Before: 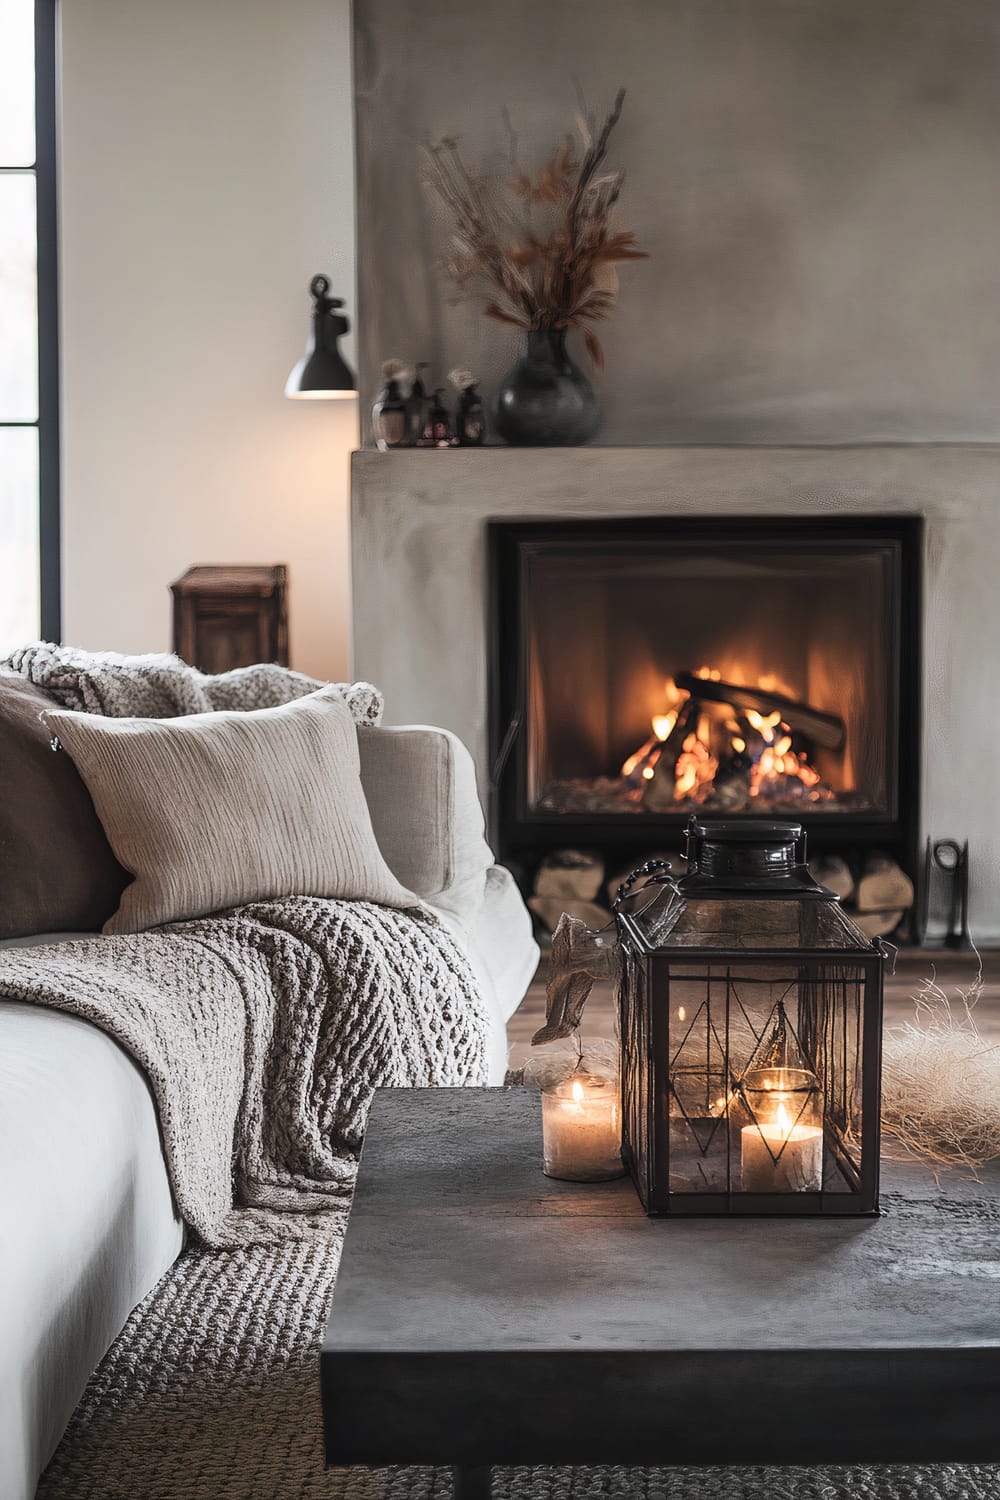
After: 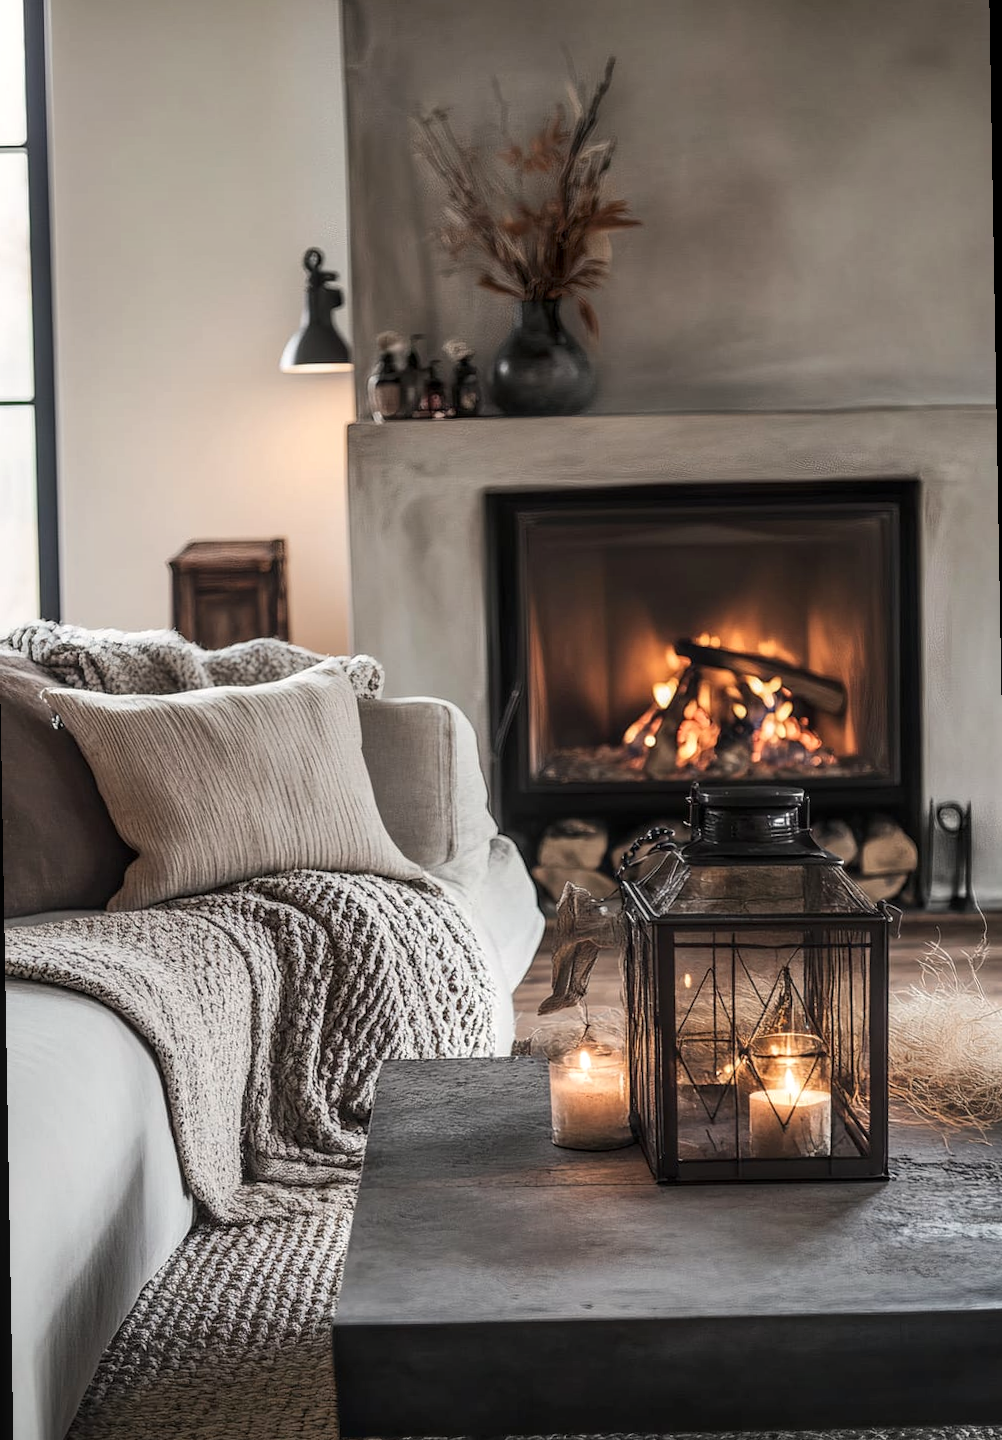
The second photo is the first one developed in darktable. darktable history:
rotate and perspective: rotation -1°, crop left 0.011, crop right 0.989, crop top 0.025, crop bottom 0.975
local contrast: on, module defaults
white balance: red 1.009, blue 0.985
